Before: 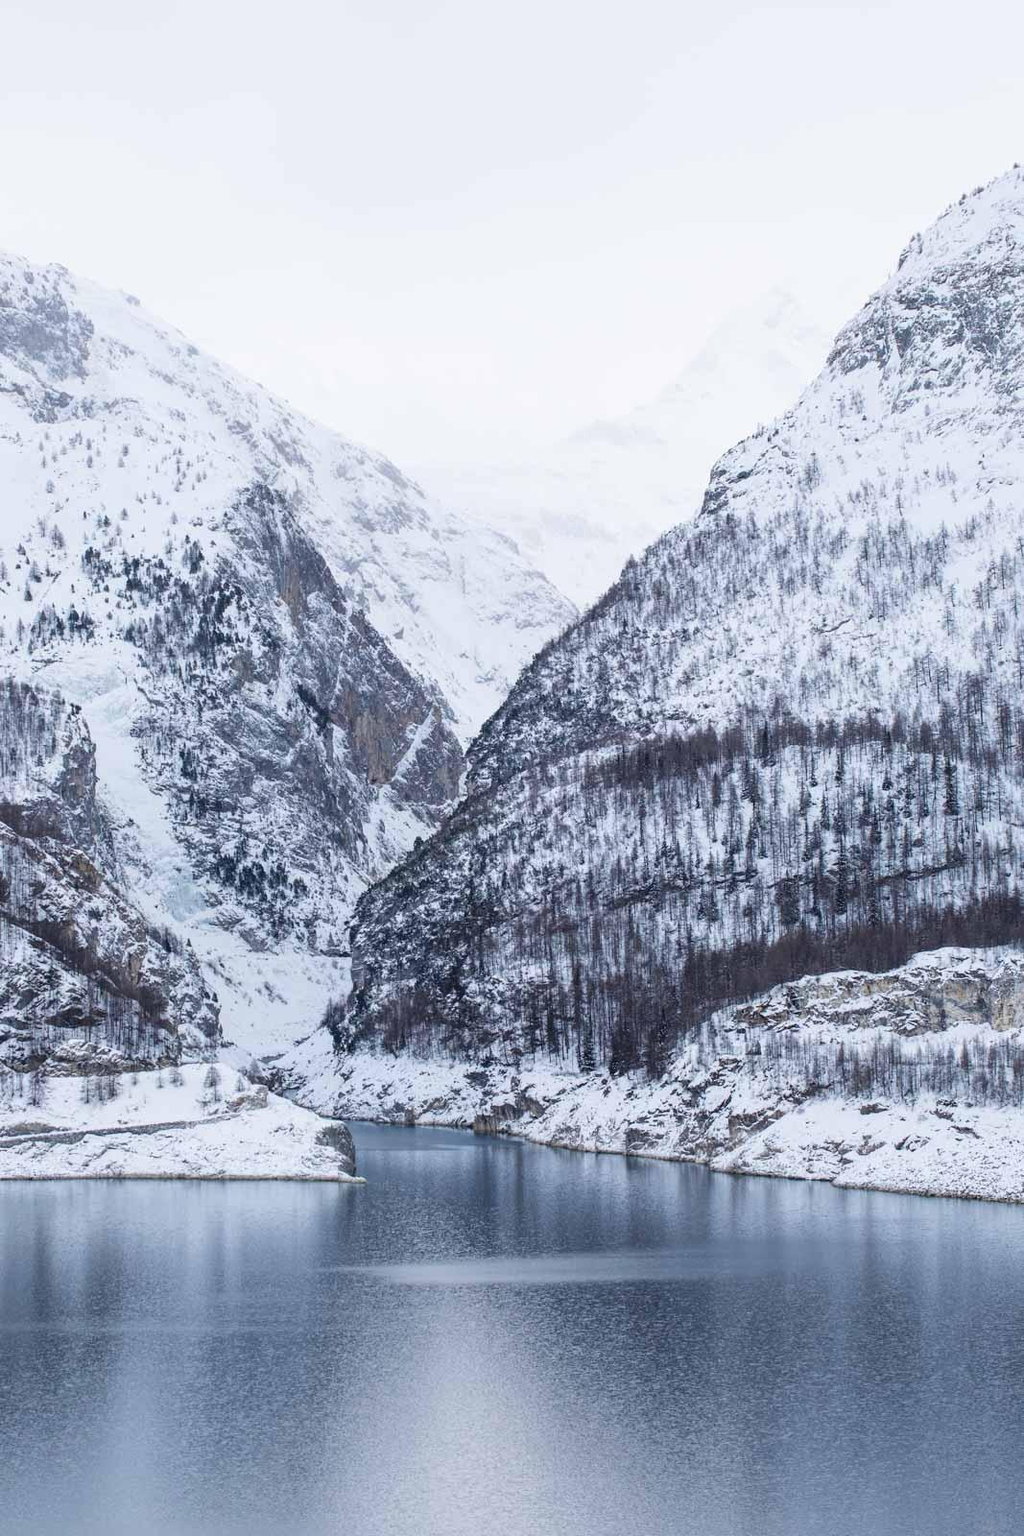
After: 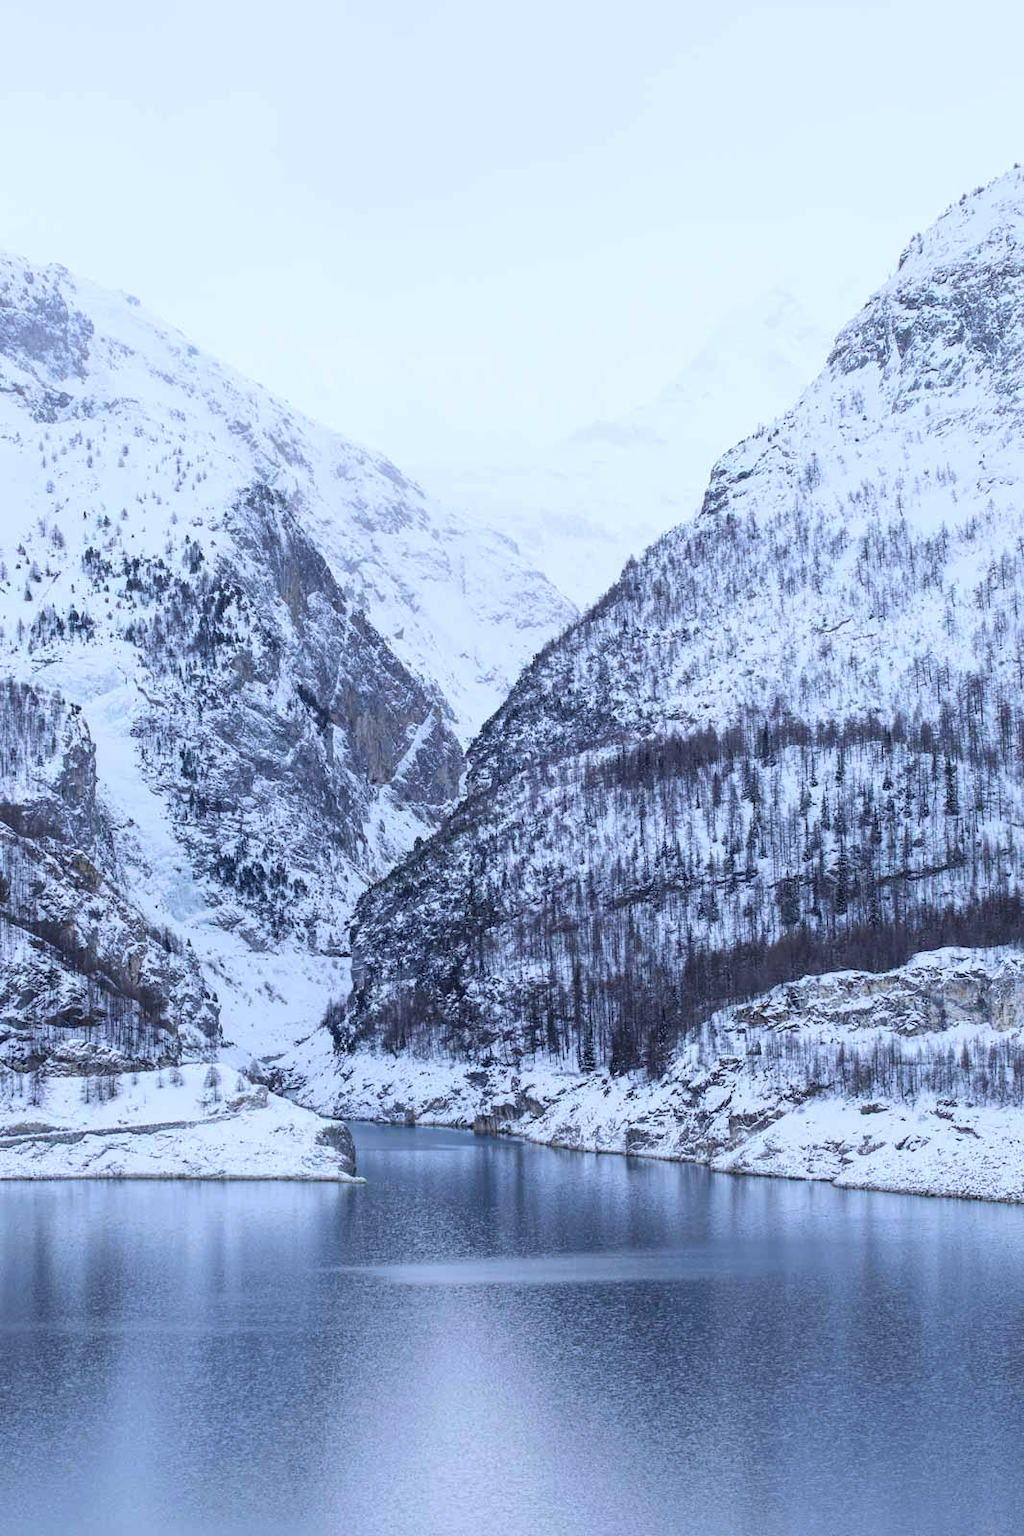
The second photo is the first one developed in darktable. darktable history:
white balance: red 0.931, blue 1.11
exposure: compensate highlight preservation false
